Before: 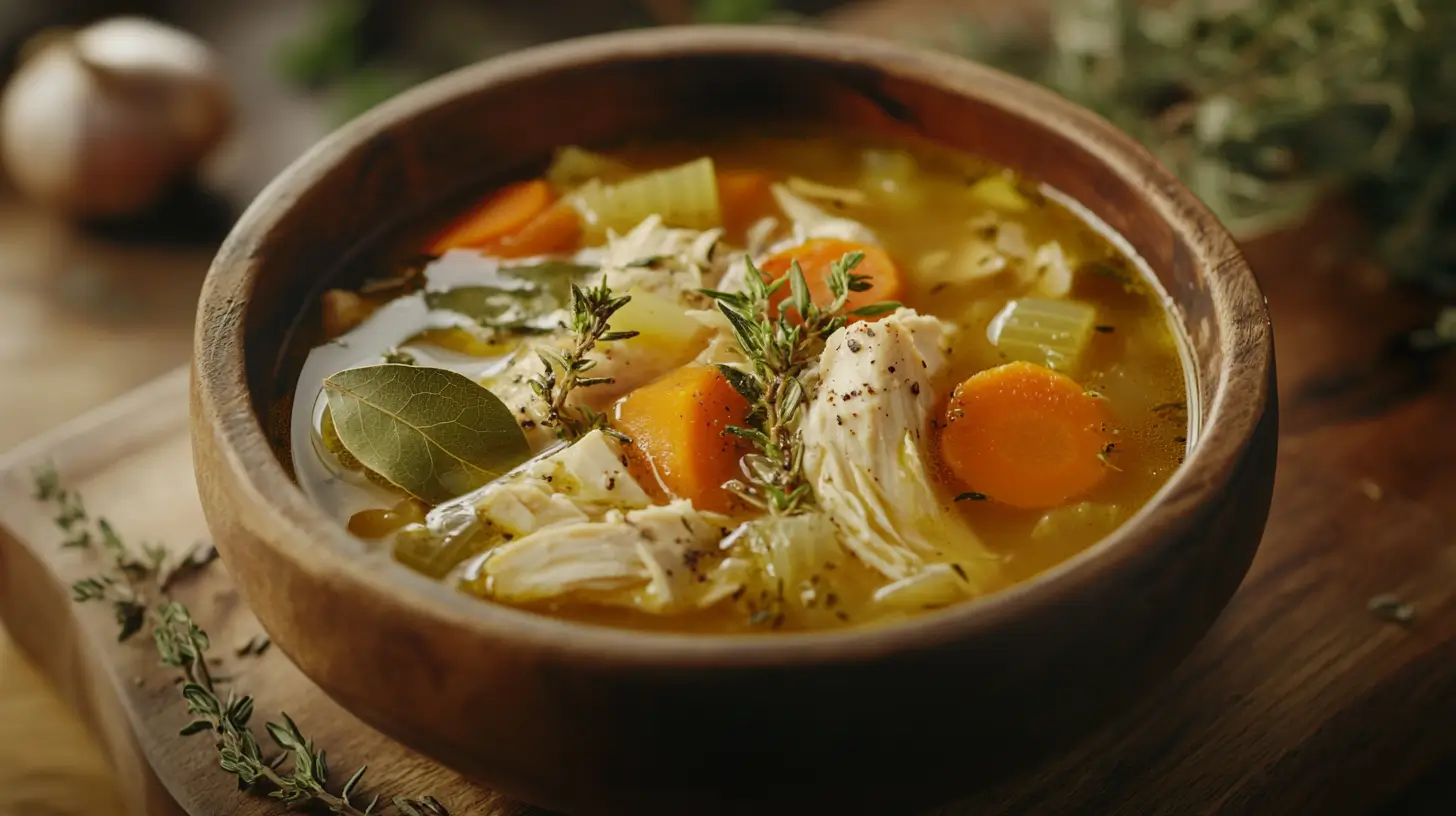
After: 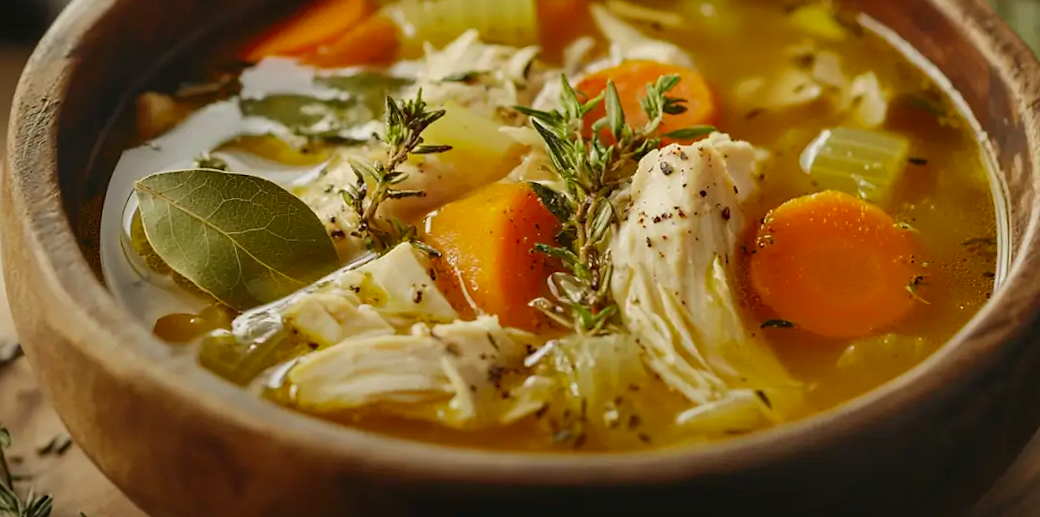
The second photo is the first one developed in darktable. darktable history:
shadows and highlights: shadows 32, highlights -32, soften with gaussian
contrast brightness saturation: contrast 0.04, saturation 0.16
sharpen: radius 1, threshold 1
crop and rotate: angle -3.37°, left 9.79%, top 20.73%, right 12.42%, bottom 11.82%
rotate and perspective: rotation -1.17°, automatic cropping off
